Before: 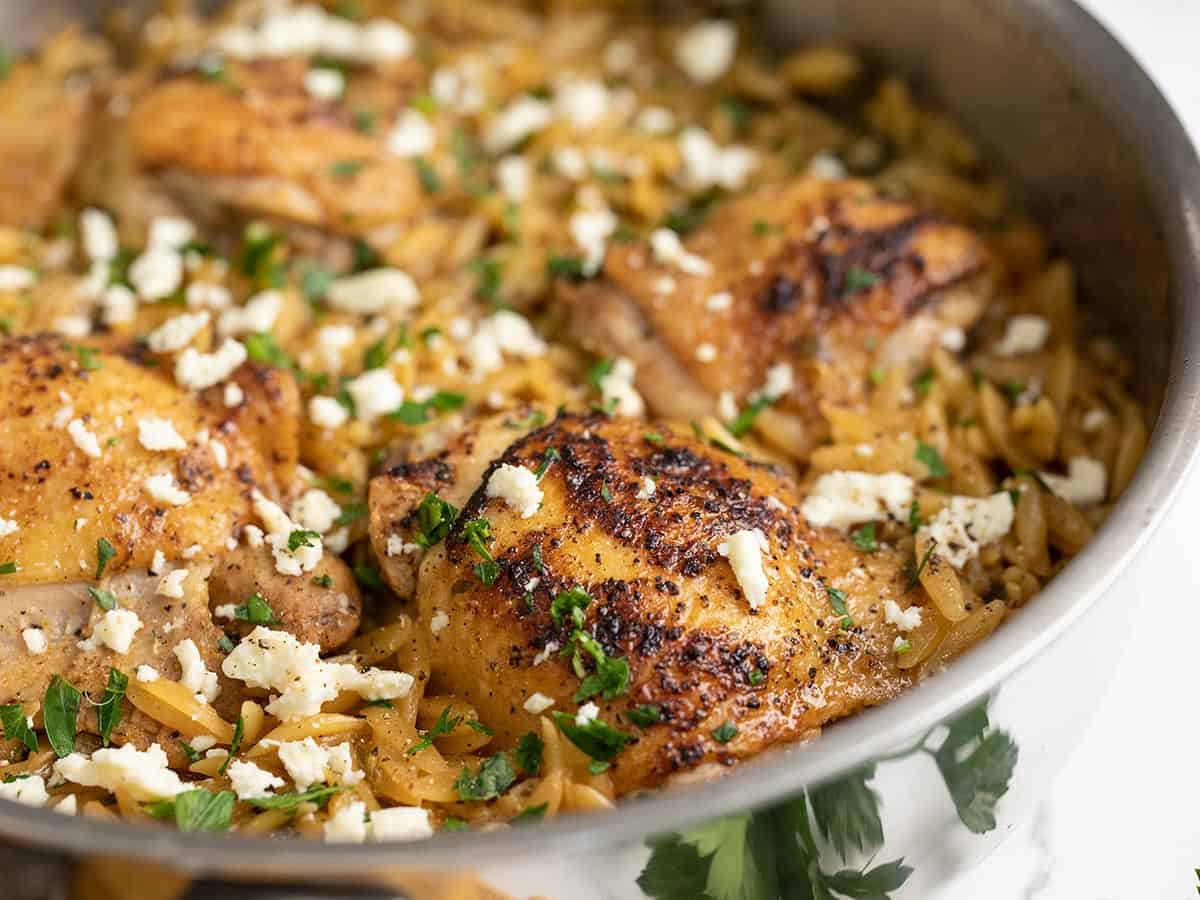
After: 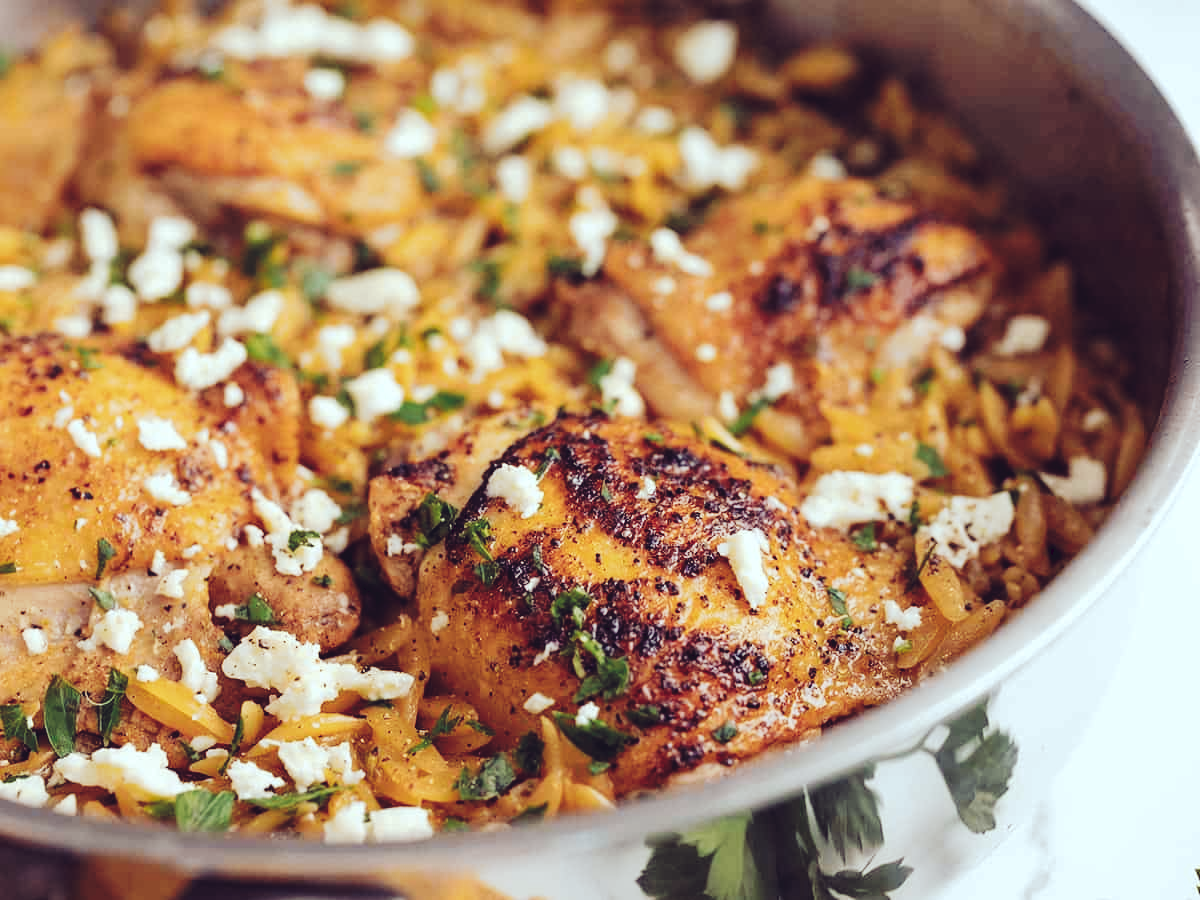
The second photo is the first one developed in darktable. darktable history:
tone curve: curves: ch0 [(0, 0) (0.003, 0.054) (0.011, 0.057) (0.025, 0.056) (0.044, 0.062) (0.069, 0.071) (0.1, 0.088) (0.136, 0.111) (0.177, 0.146) (0.224, 0.19) (0.277, 0.261) (0.335, 0.363) (0.399, 0.458) (0.468, 0.562) (0.543, 0.653) (0.623, 0.725) (0.709, 0.801) (0.801, 0.853) (0.898, 0.915) (1, 1)], preserve colors none
color look up table: target L [97.45, 95.21, 91.27, 80.66, 79.69, 66.72, 61.28, 56.4, 47.21, 48.73, 42.52, 31.47, 8.915, 200.93, 84.81, 77.39, 69.47, 61.65, 62.07, 50.22, 49.76, 36.99, 36.59, 35.3, 36.37, 2.442, 90.29, 78.29, 66.1, 54.32, 62.14, 61.12, 52.74, 54.66, 50.83, 48.51, 48.24, 38.66, 30.41, 33.28, 16.58, 14.81, 87.96, 87.27, 68.95, 61.28, 46.74, 33.65, 30.33], target a [-12.73, -20.51, -29.11, -74.19, -63.84, -61.54, -42.38, -17.23, -31.71, -13, -21.07, -13.15, 3.481, 0, 6.912, 4.781, 32.83, 36.16, 5.447, 62.69, 29.15, 30.75, 45.43, 42.4, 7.38, 18.05, 17.54, 37.35, 50.28, 9.155, 41.01, 81.44, 53.92, 64.69, 4.481, 28.29, 69.29, 43.45, 36.47, 45.61, 37.44, 38.81, -45.01, -19.45, -21.68, -11.76, -14.1, 1.146, 3.791], target b [8.962, 71.62, 43.37, 52.9, 17.78, 35.54, 16.56, 21.47, 27.84, 34.86, -5.899, 12.01, -10.32, -0.001, 7.168, 59.09, 22.39, 48.87, 8.651, 24.59, 3.267, 22.81, 22.59, 8.232, 4.259, -17.88, -18.54, -34.08, -23.59, -47.27, -59.33, -58.53, -5.584, -21.32, -74.47, -27.05, -50.53, -85.83, -14.18, -54.17, -50.01, -32.59, -16.1, -19.16, -40.56, -16.02, -29.63, -13.99, -33.18], num patches 49
